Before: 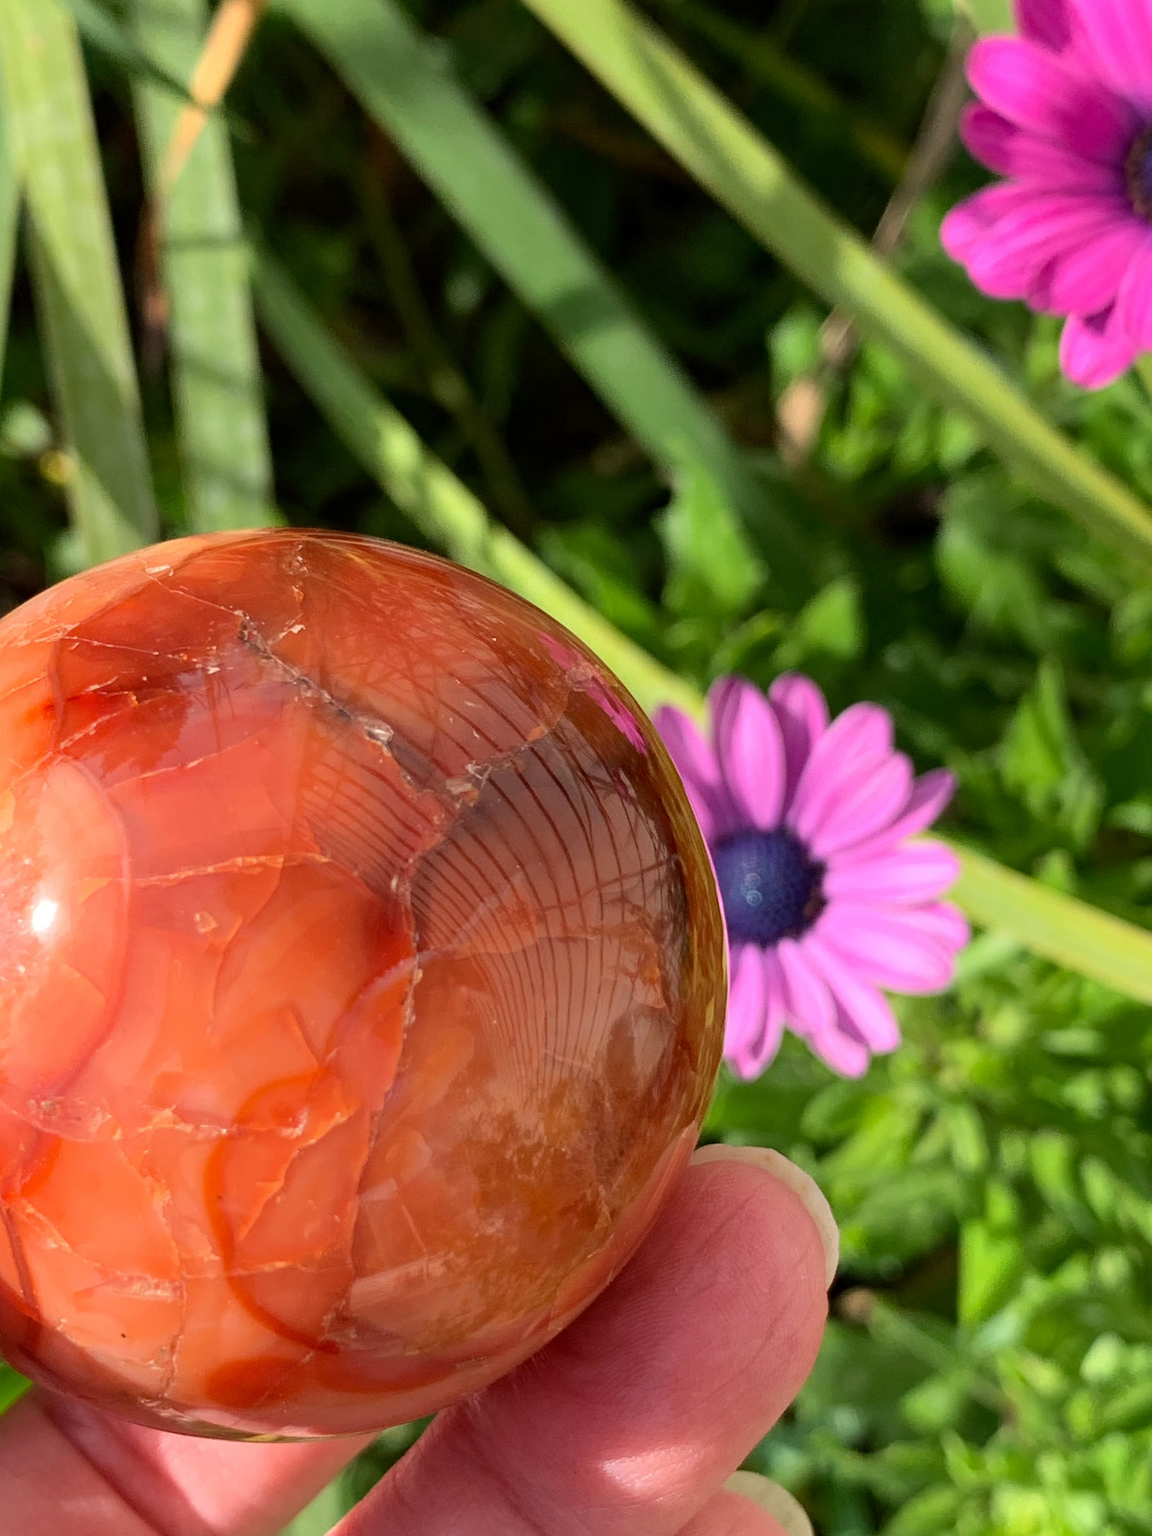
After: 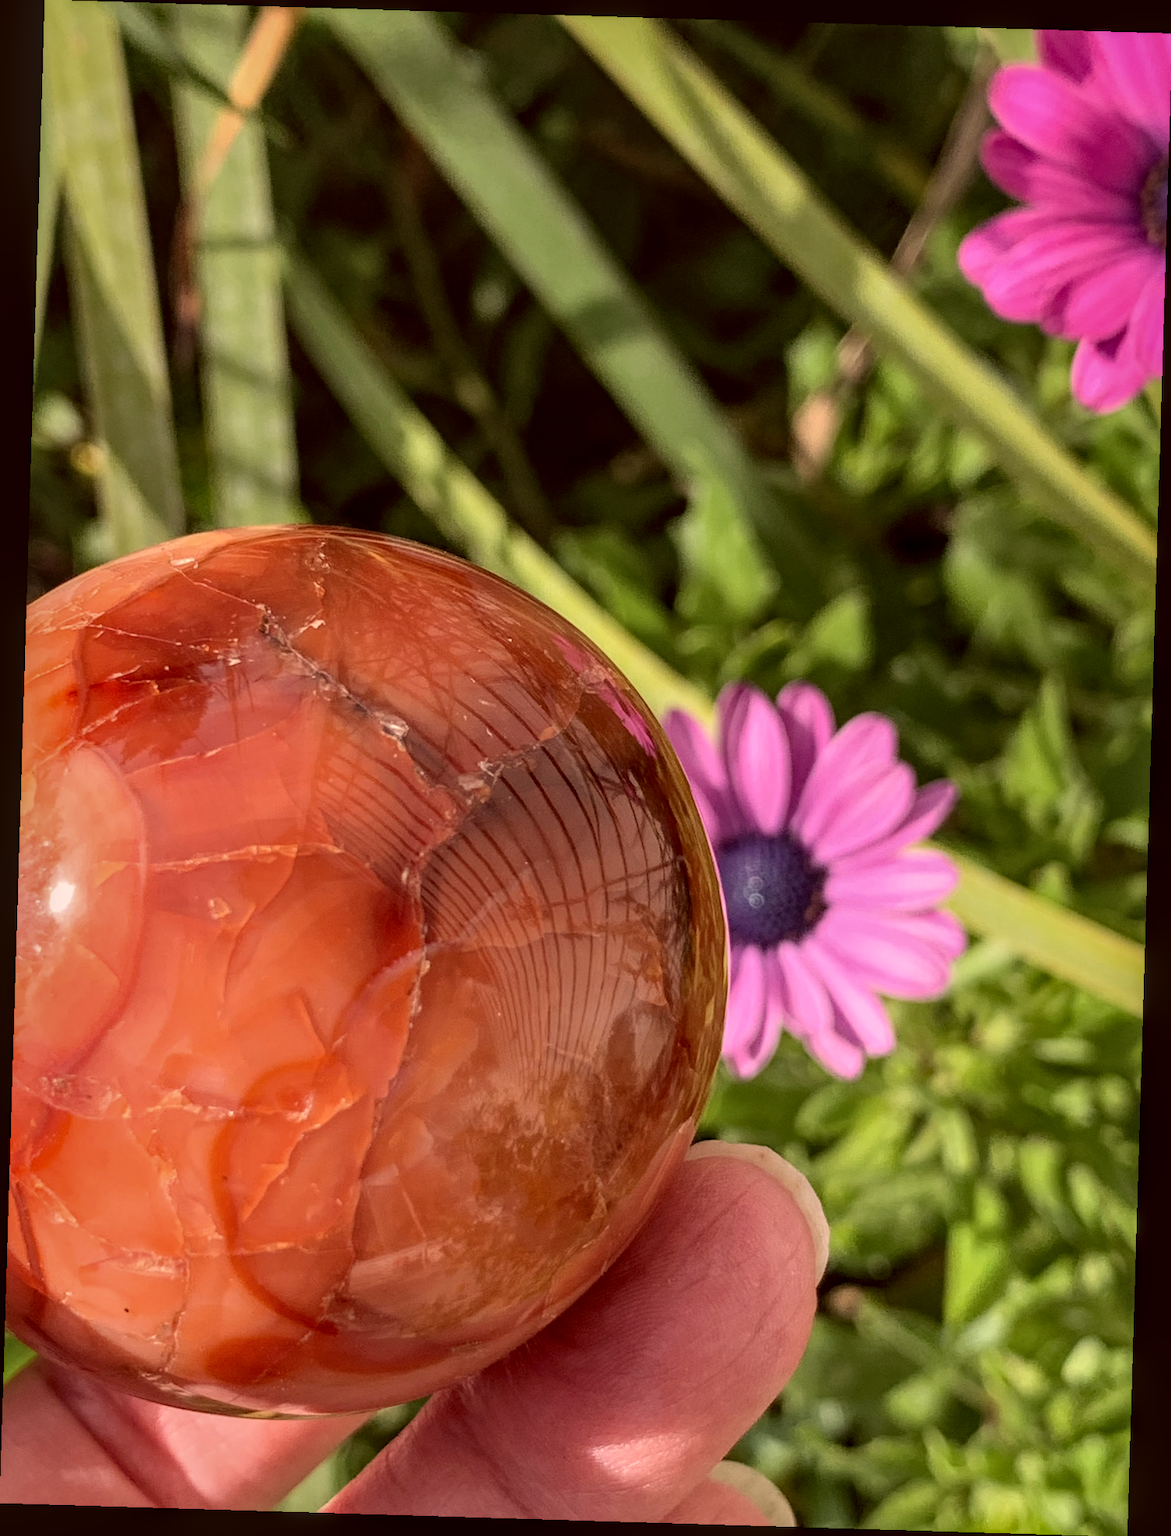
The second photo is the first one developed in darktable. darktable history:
local contrast: highlights 0%, shadows 0%, detail 133%
color correction: highlights a* 10.21, highlights b* 9.79, shadows a* 8.61, shadows b* 7.88, saturation 0.8
rotate and perspective: rotation 1.72°, automatic cropping off
